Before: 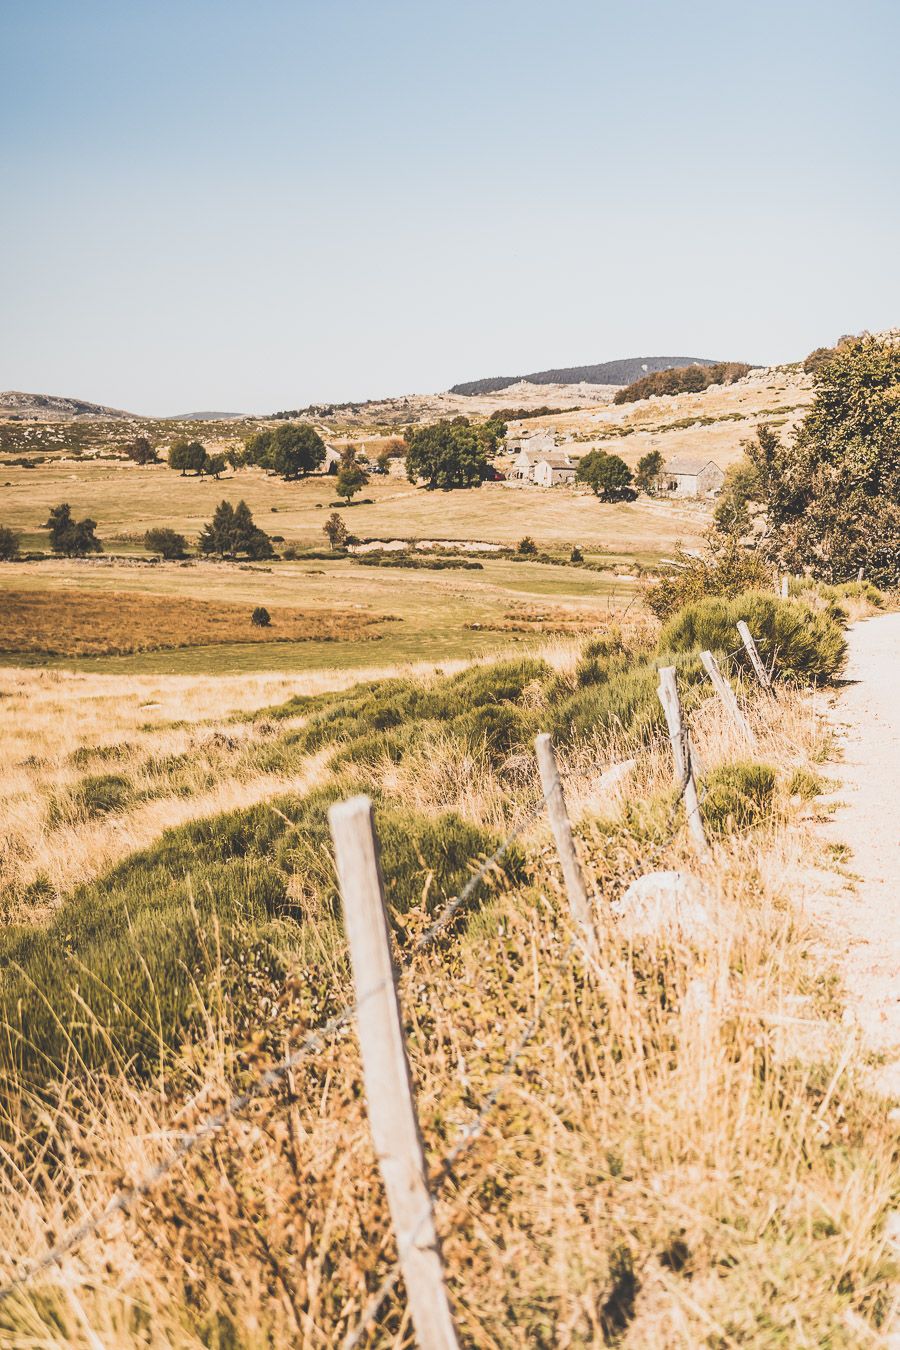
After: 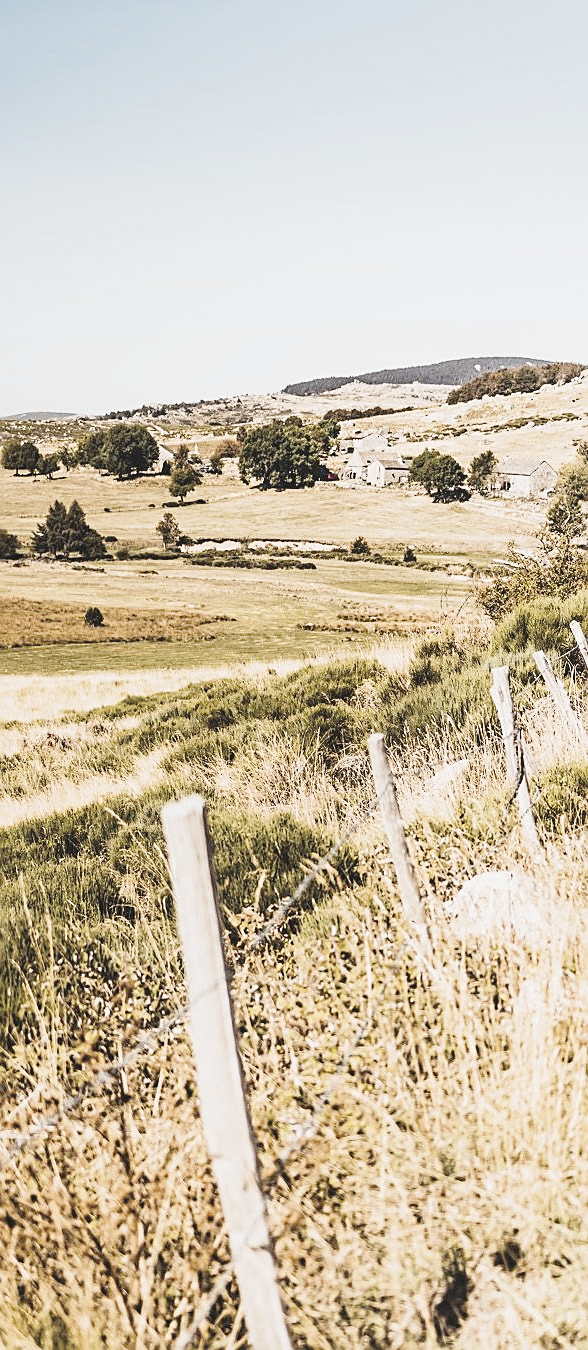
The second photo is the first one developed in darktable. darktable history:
levels: gray 59.37%, levels [0, 0.618, 1]
sharpen: on, module defaults
crop and rotate: left 18.56%, right 16.039%
base curve: curves: ch0 [(0, 0.007) (0.028, 0.063) (0.121, 0.311) (0.46, 0.743) (0.859, 0.957) (1, 1)], preserve colors none
